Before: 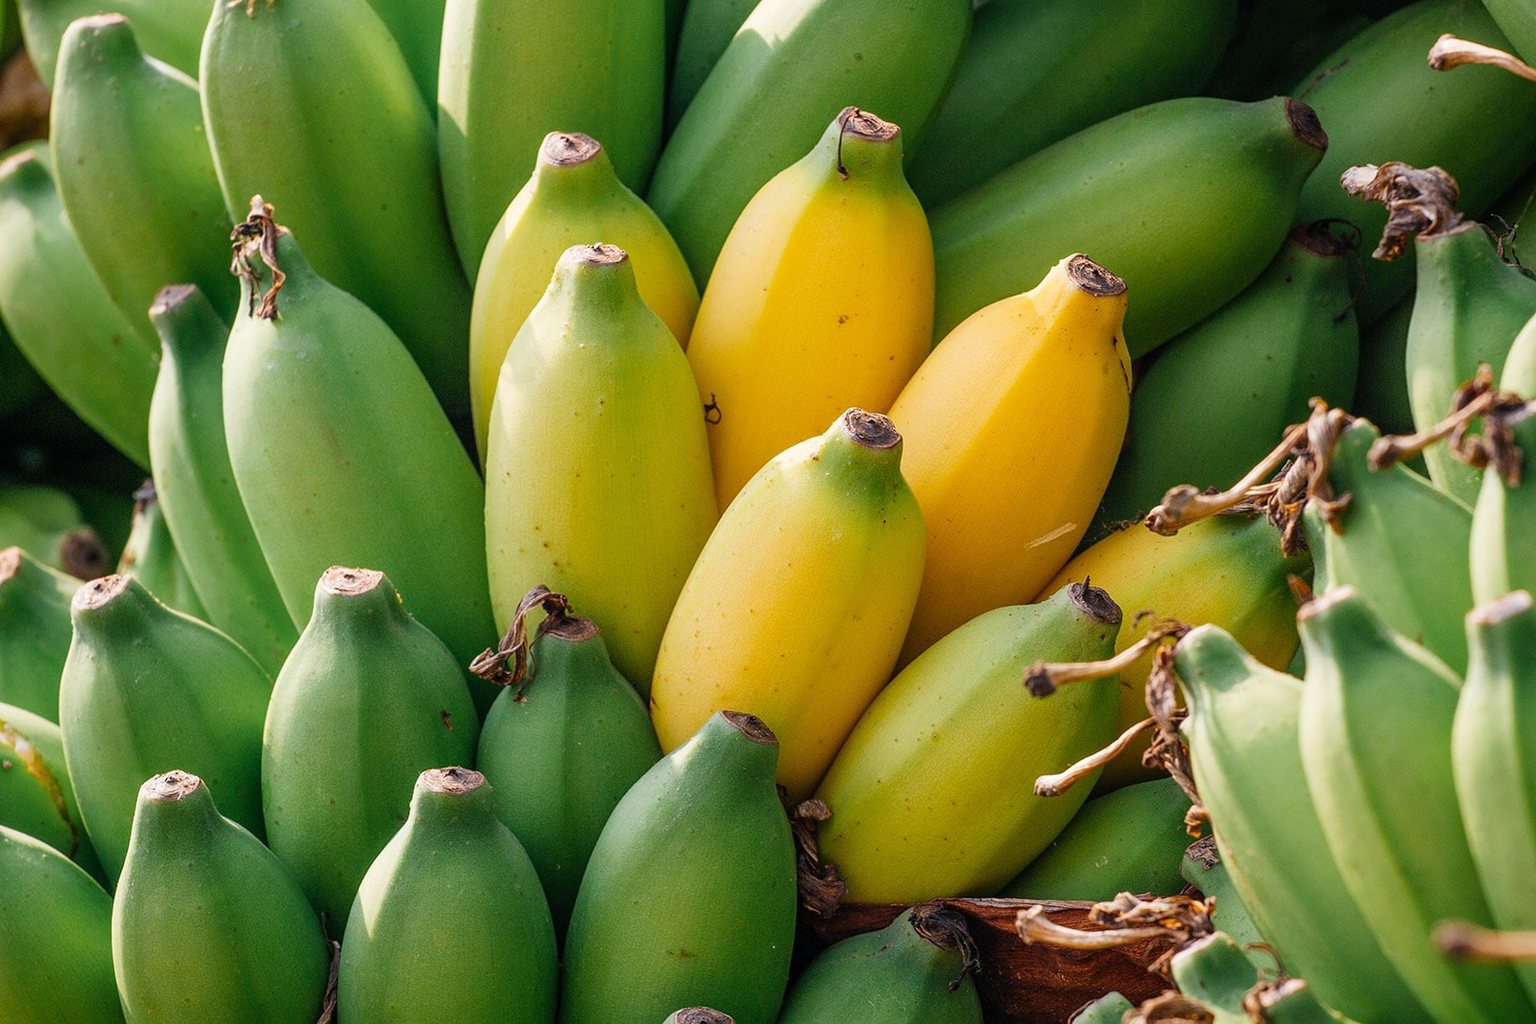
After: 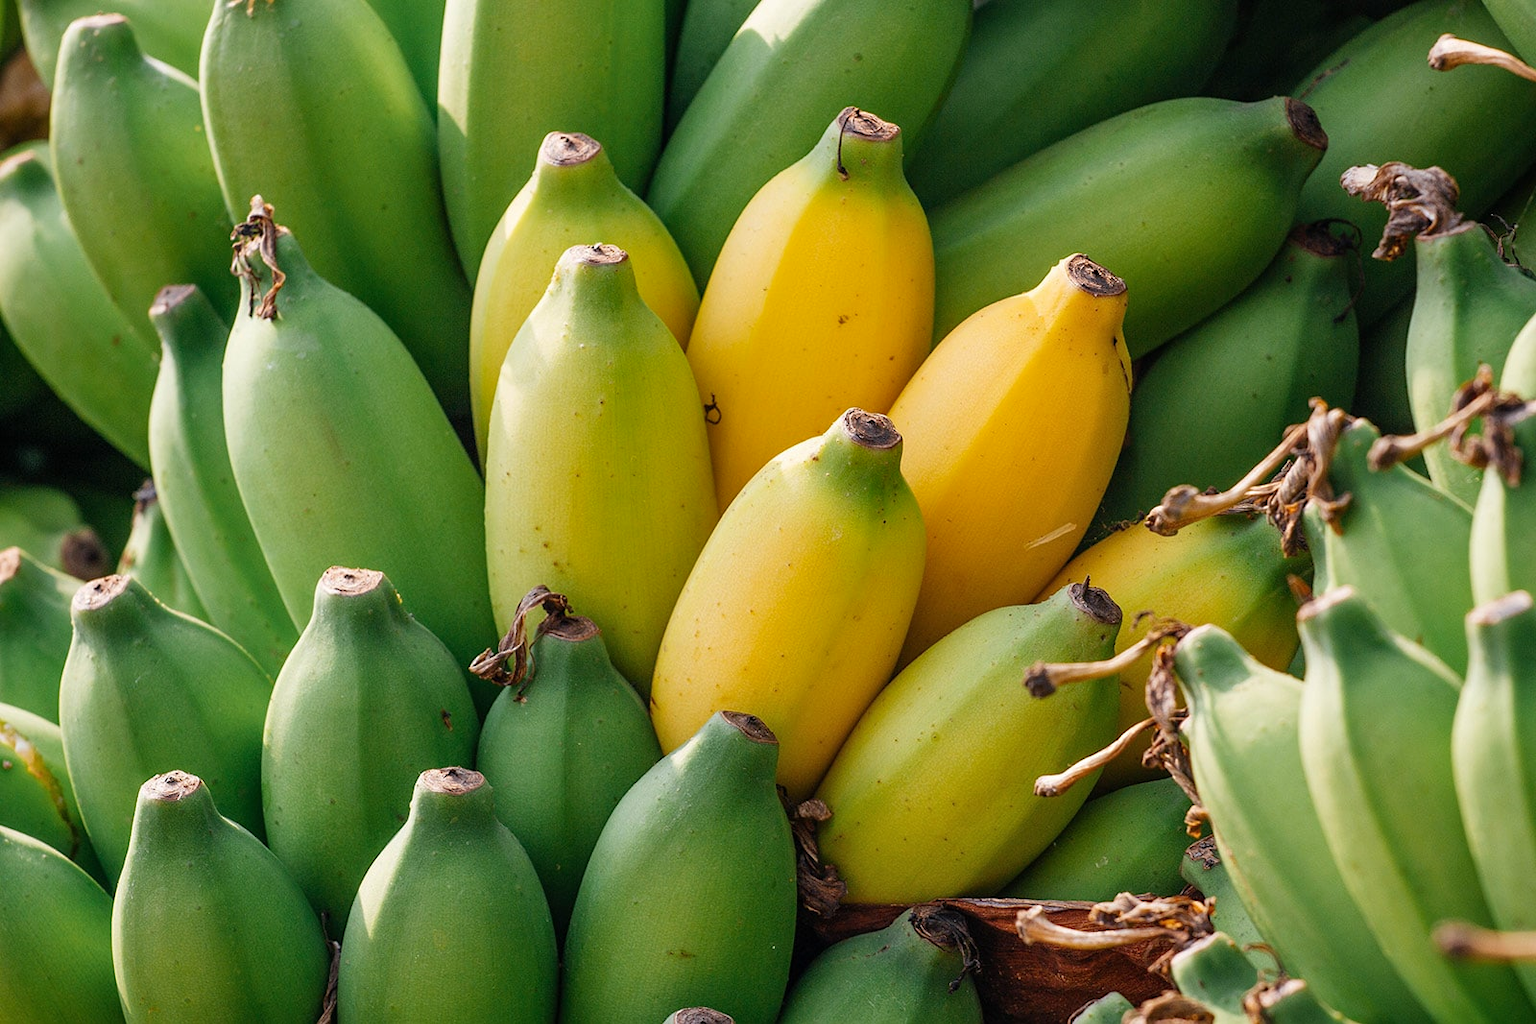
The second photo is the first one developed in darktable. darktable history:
sharpen: radius 5.325, amount 0.312, threshold 26.433
shadows and highlights: shadows 22.7, highlights -48.71, soften with gaussian
